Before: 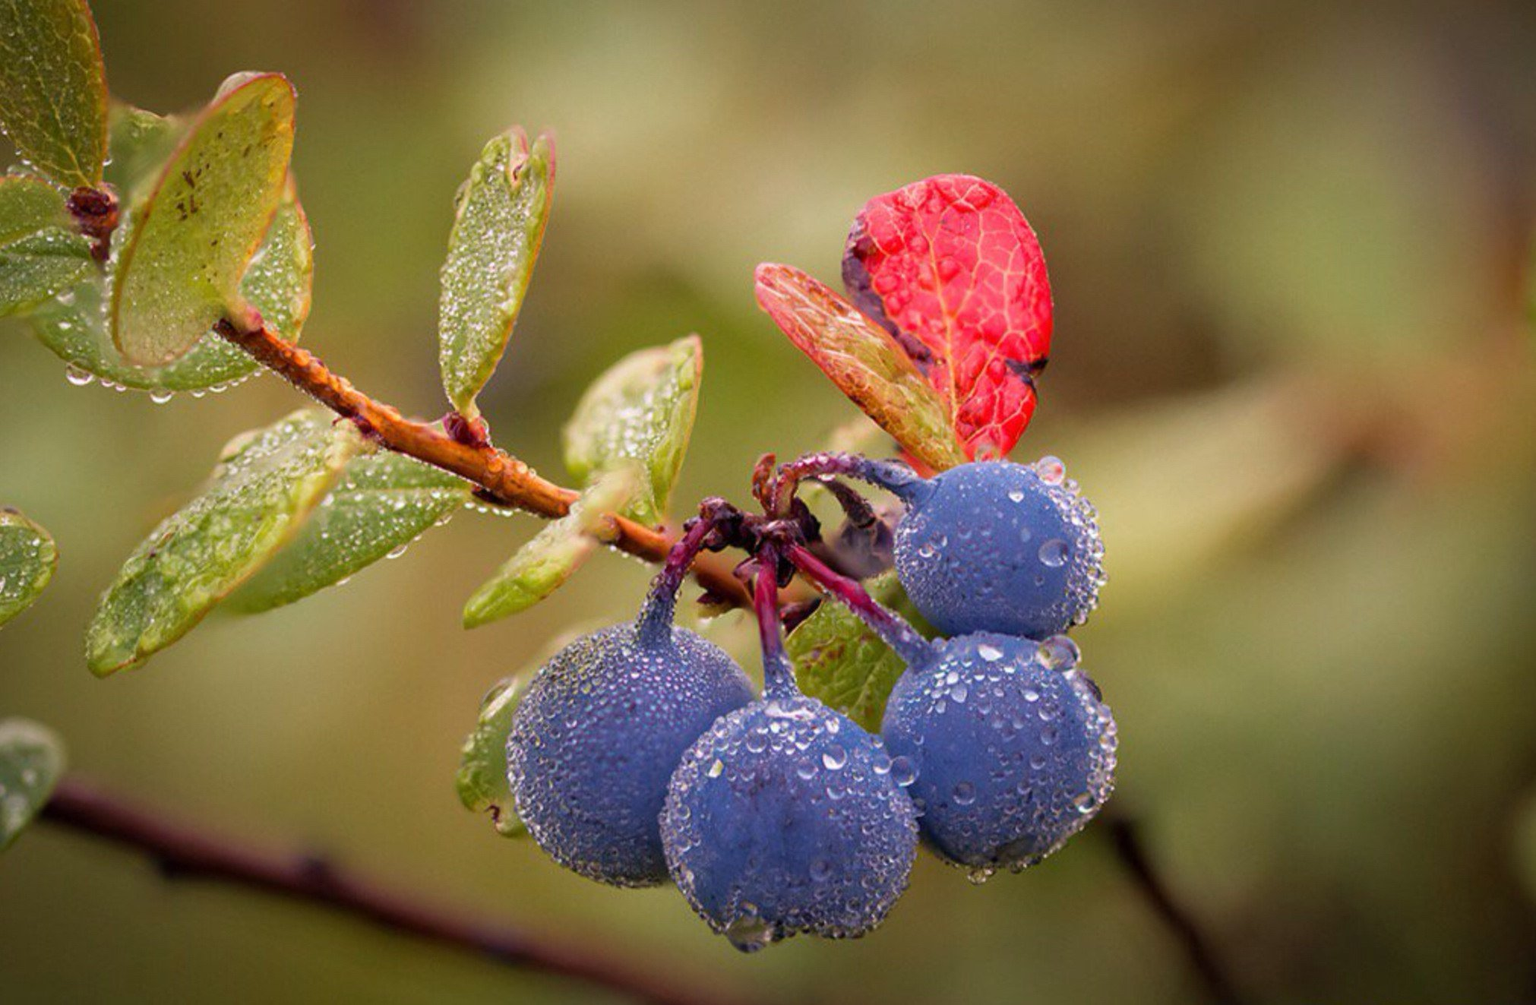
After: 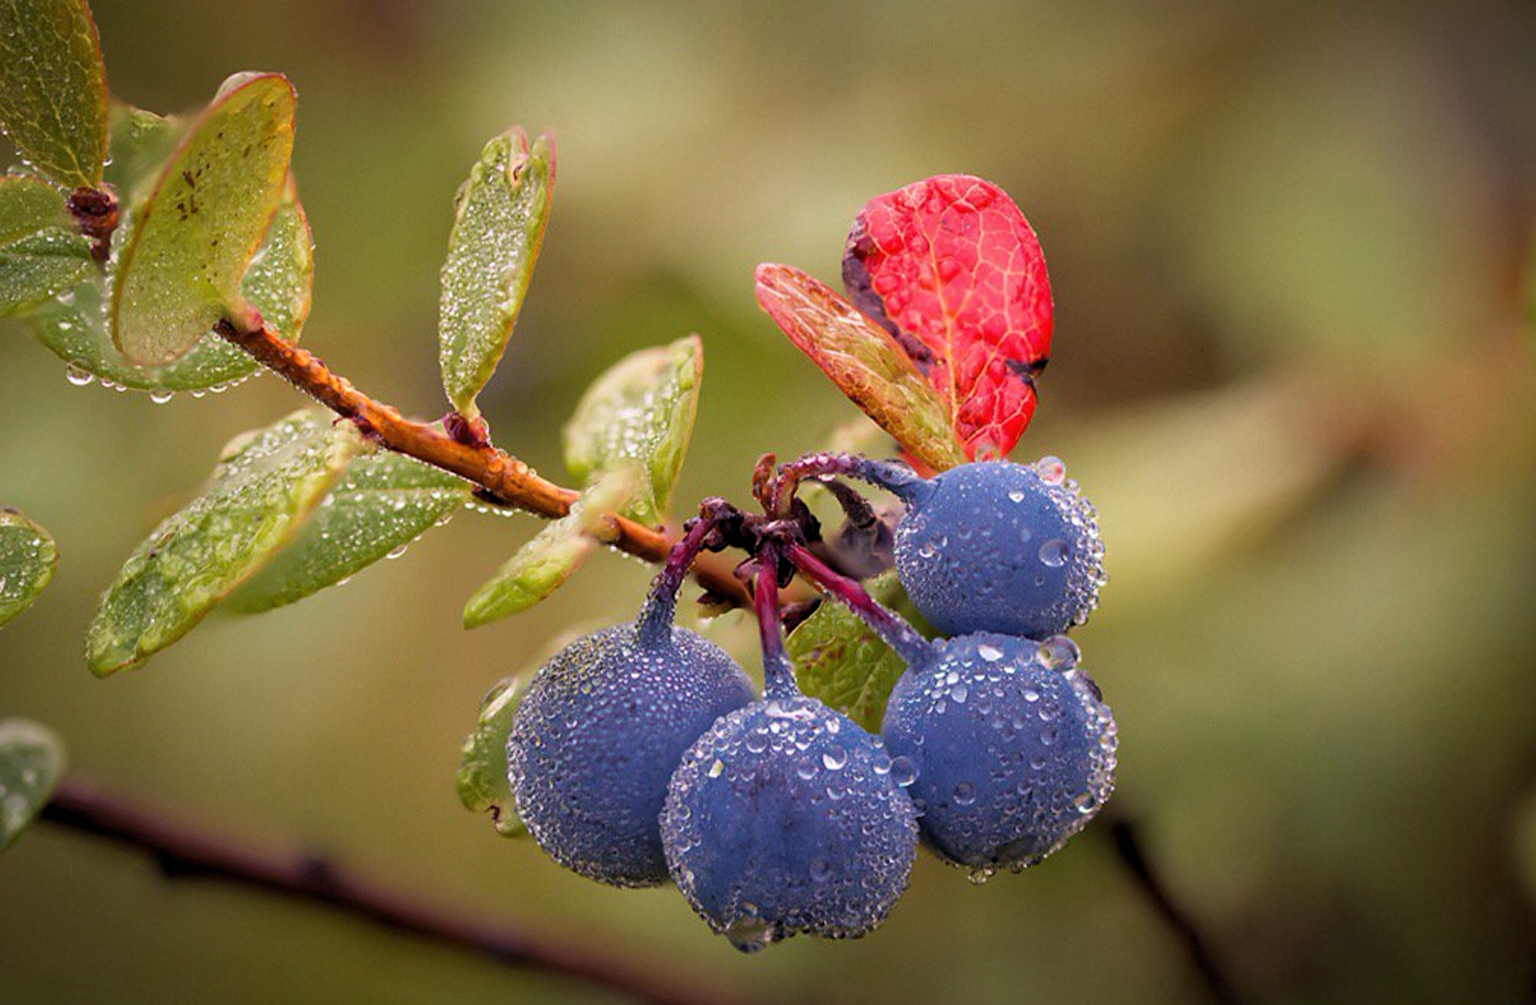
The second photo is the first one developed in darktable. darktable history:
levels: levels [0.026, 0.507, 0.987]
sharpen: amount 0.2
